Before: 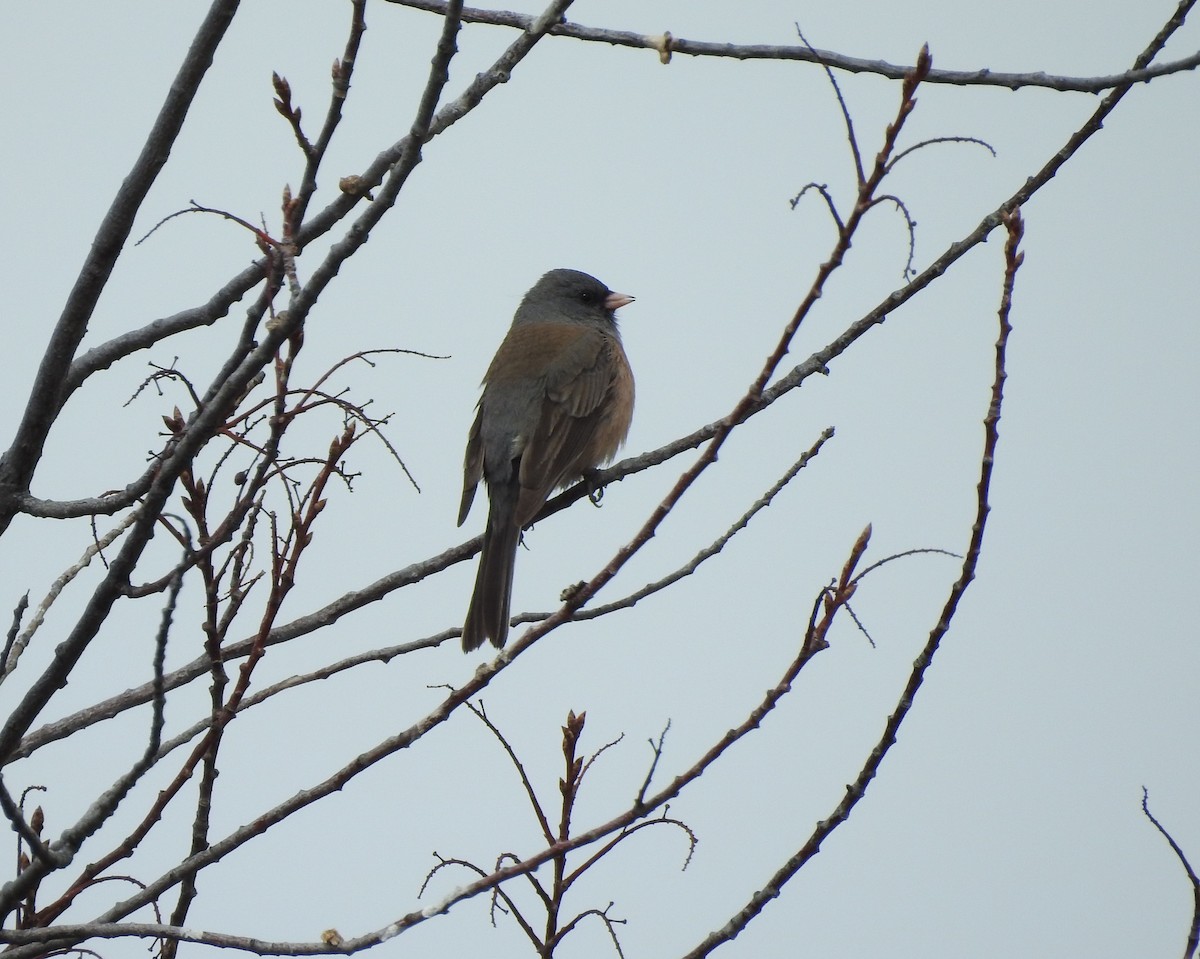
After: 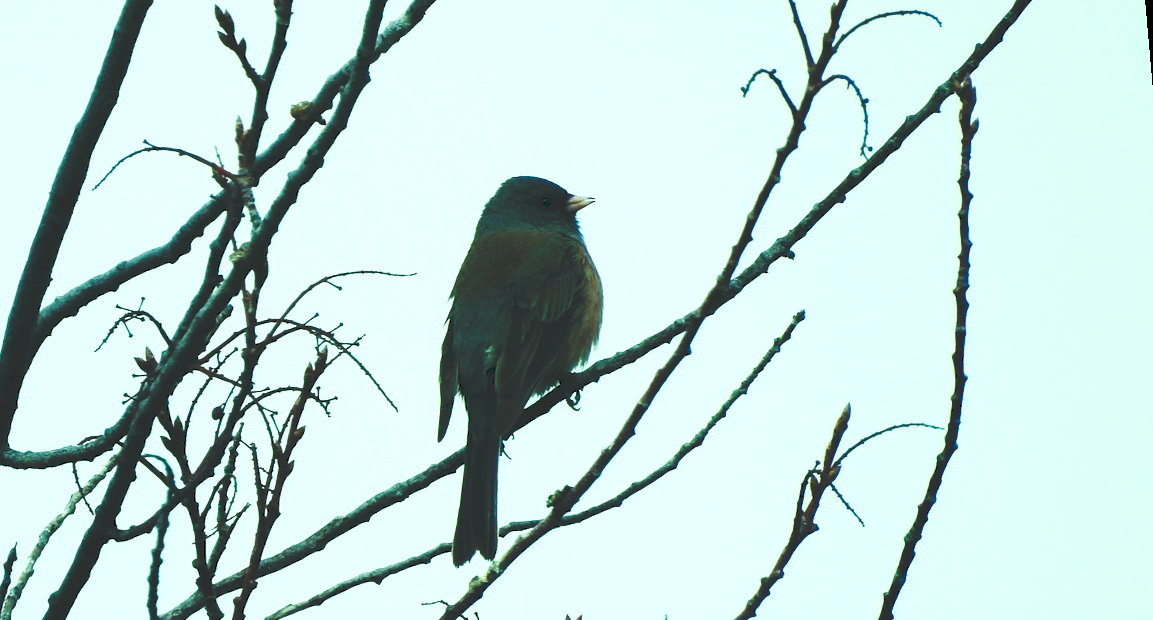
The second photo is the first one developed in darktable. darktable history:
rotate and perspective: rotation -5°, crop left 0.05, crop right 0.952, crop top 0.11, crop bottom 0.89
crop: top 3.857%, bottom 21.132%
tone curve: curves: ch0 [(0, 0) (0.003, 0.183) (0.011, 0.183) (0.025, 0.184) (0.044, 0.188) (0.069, 0.197) (0.1, 0.204) (0.136, 0.212) (0.177, 0.226) (0.224, 0.24) (0.277, 0.273) (0.335, 0.322) (0.399, 0.388) (0.468, 0.468) (0.543, 0.579) (0.623, 0.686) (0.709, 0.792) (0.801, 0.877) (0.898, 0.939) (1, 1)], preserve colors none
color balance rgb: shadows lift › luminance -7.7%, shadows lift › chroma 2.13%, shadows lift › hue 165.27°, power › luminance -7.77%, power › chroma 1.1%, power › hue 215.88°, highlights gain › luminance 15.15%, highlights gain › chroma 7%, highlights gain › hue 125.57°, global offset › luminance -0.33%, global offset › chroma 0.11%, global offset › hue 165.27°, perceptual saturation grading › global saturation 24.42%, perceptual saturation grading › highlights -24.42%, perceptual saturation grading › mid-tones 24.42%, perceptual saturation grading › shadows 40%, perceptual brilliance grading › global brilliance -5%, perceptual brilliance grading › highlights 24.42%, perceptual brilliance grading › mid-tones 7%, perceptual brilliance grading › shadows -5%
